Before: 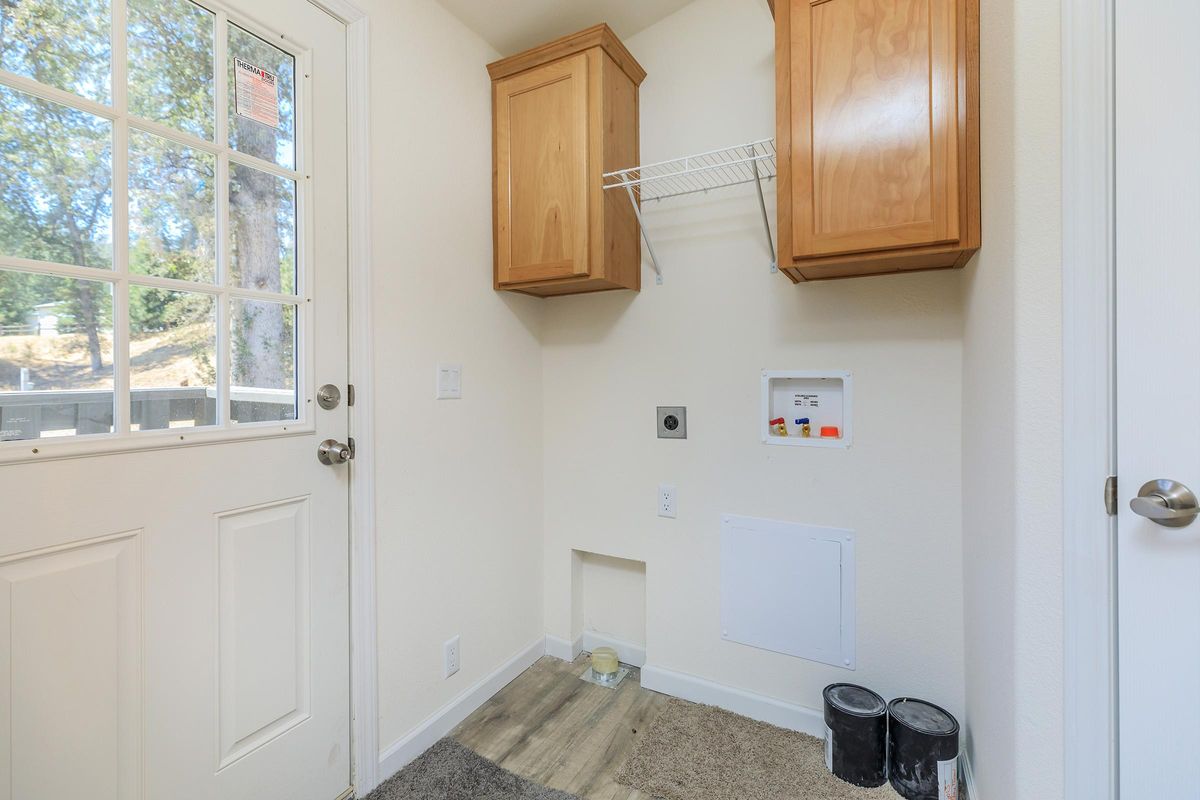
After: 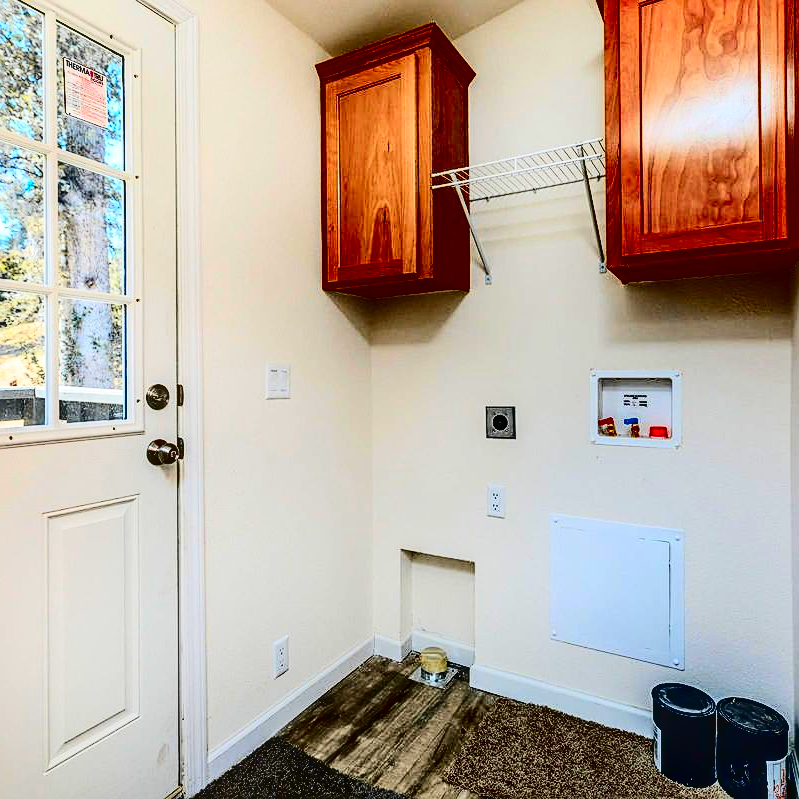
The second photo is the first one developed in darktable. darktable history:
exposure: black level correction 0.002, exposure -0.1 EV, compensate highlight preservation false
crop and rotate: left 14.292%, right 19.041%
sharpen: on, module defaults
contrast brightness saturation: contrast 0.77, brightness -1, saturation 1
color zones: curves: ch1 [(0.29, 0.492) (0.373, 0.185) (0.509, 0.481)]; ch2 [(0.25, 0.462) (0.749, 0.457)], mix 40.67%
local contrast: on, module defaults
